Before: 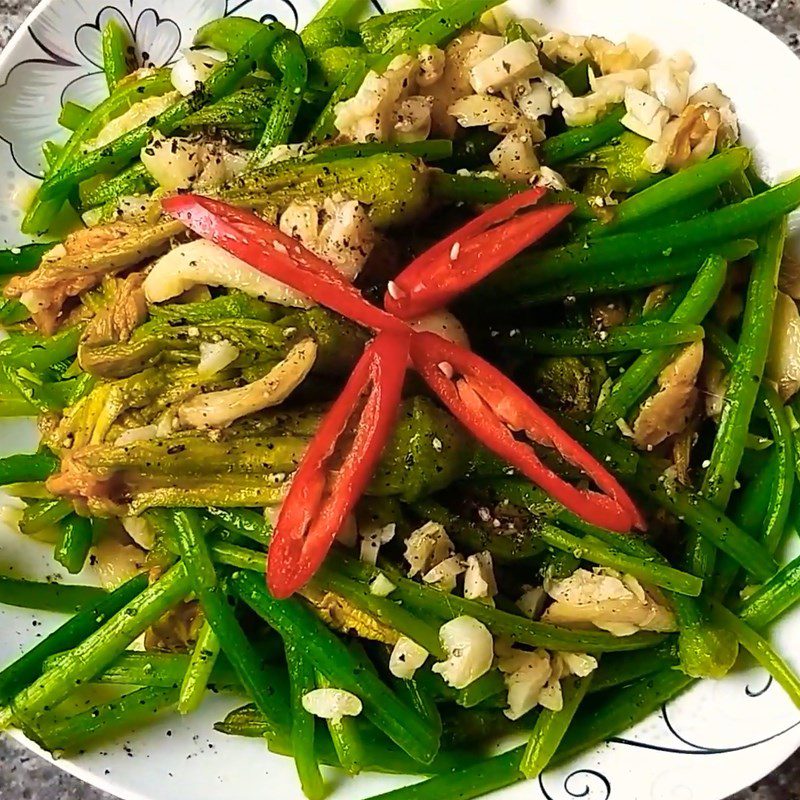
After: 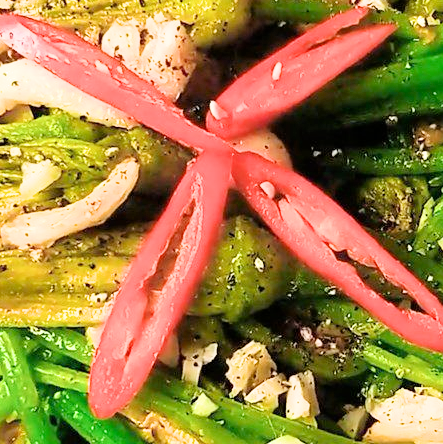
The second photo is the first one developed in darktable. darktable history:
crop and rotate: left 22.315%, top 22.542%, right 22.309%, bottom 21.938%
exposure: exposure 2.03 EV, compensate highlight preservation false
filmic rgb: black relative exposure -7.78 EV, white relative exposure 4.39 EV, hardness 3.75, latitude 38.51%, contrast 0.972, highlights saturation mix 8.86%, shadows ↔ highlights balance 3.92%
